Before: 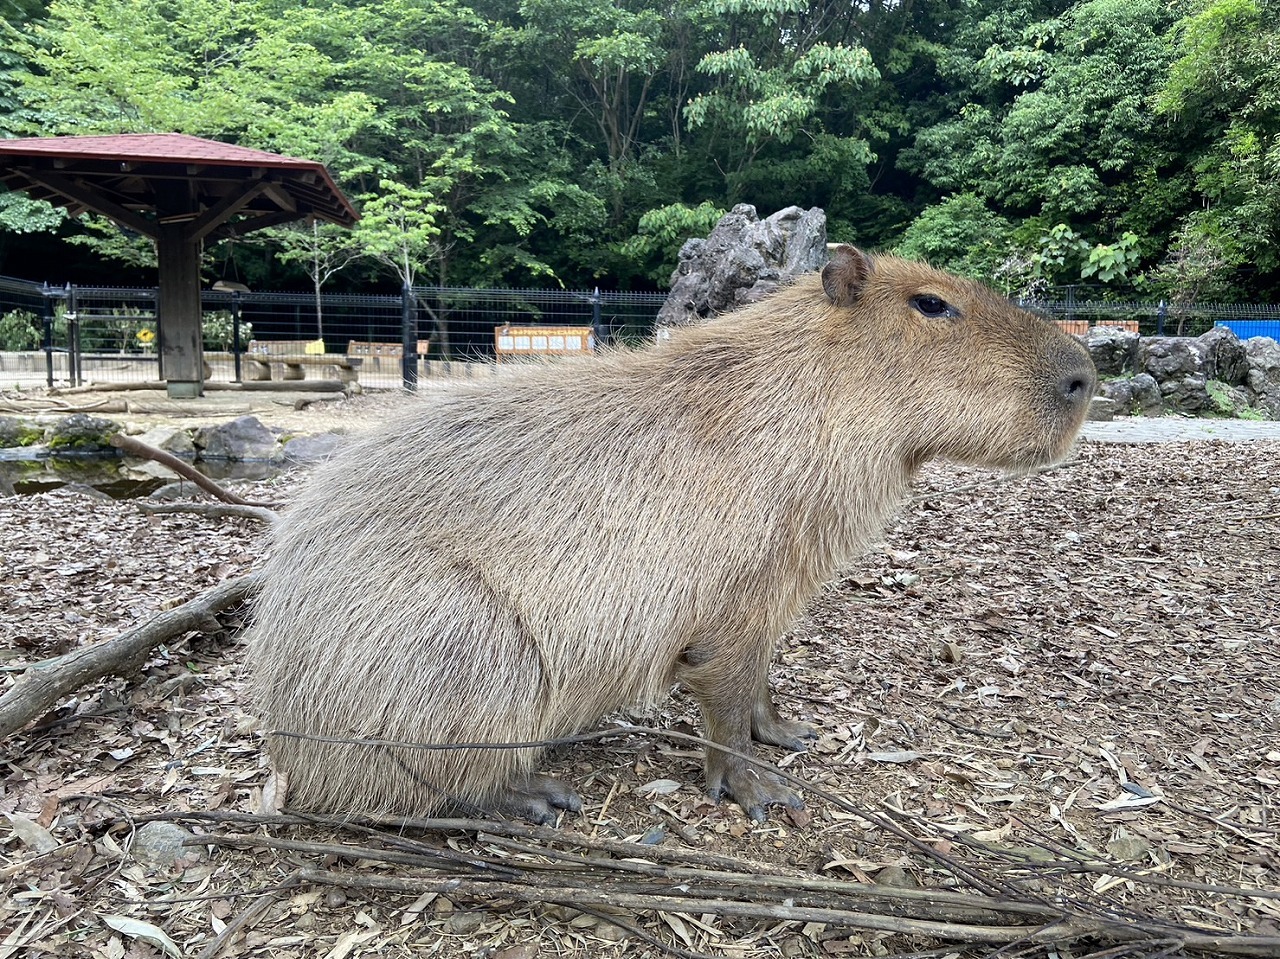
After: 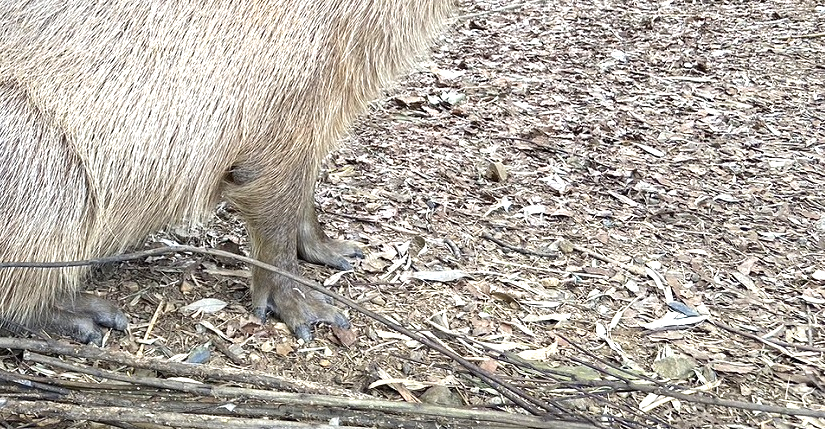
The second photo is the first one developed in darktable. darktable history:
crop and rotate: left 35.509%, top 50.238%, bottom 4.934%
local contrast: mode bilateral grid, contrast 15, coarseness 36, detail 105%, midtone range 0.2
exposure: black level correction 0, exposure 0.7 EV, compensate exposure bias true, compensate highlight preservation false
